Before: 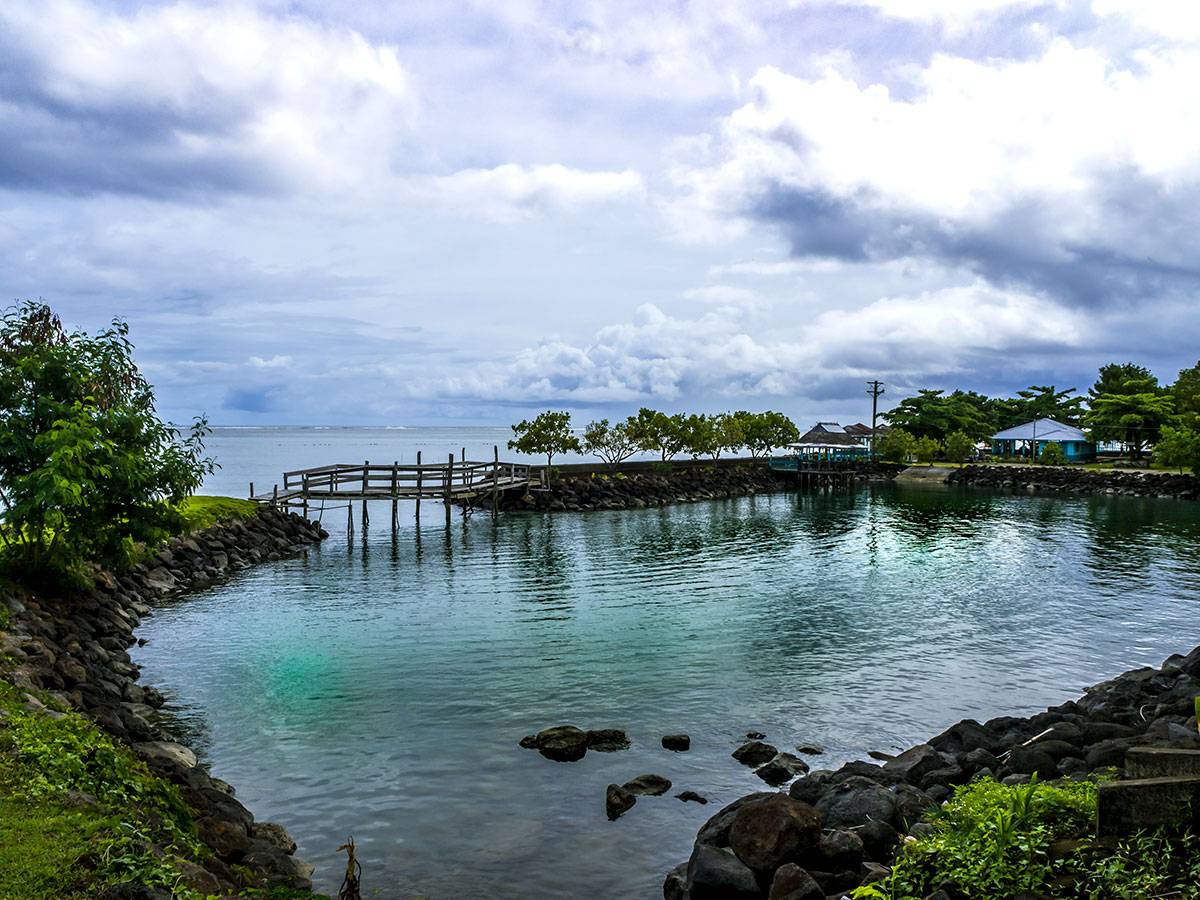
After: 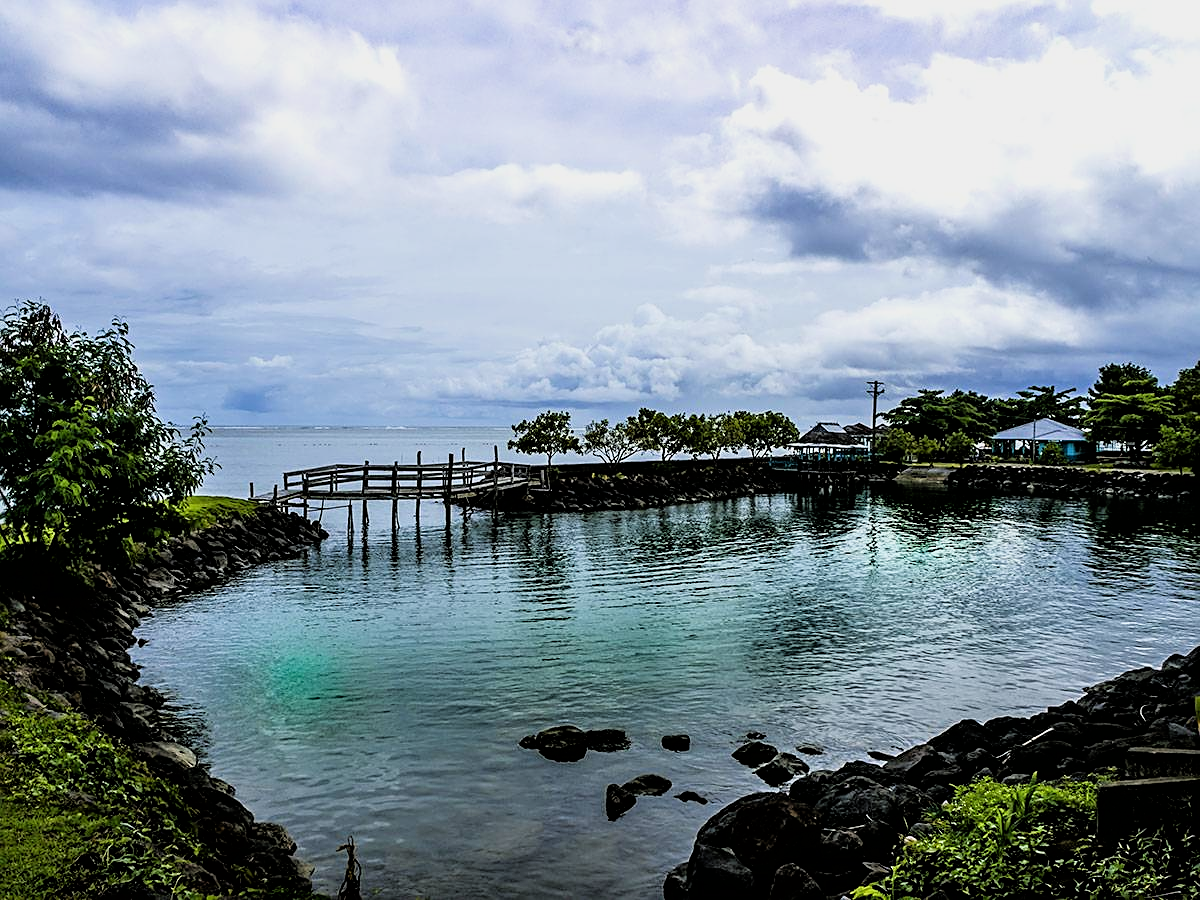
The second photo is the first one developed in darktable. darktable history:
filmic rgb: black relative exposure -3.92 EV, white relative exposure 3.14 EV, hardness 2.87
sharpen: on, module defaults
